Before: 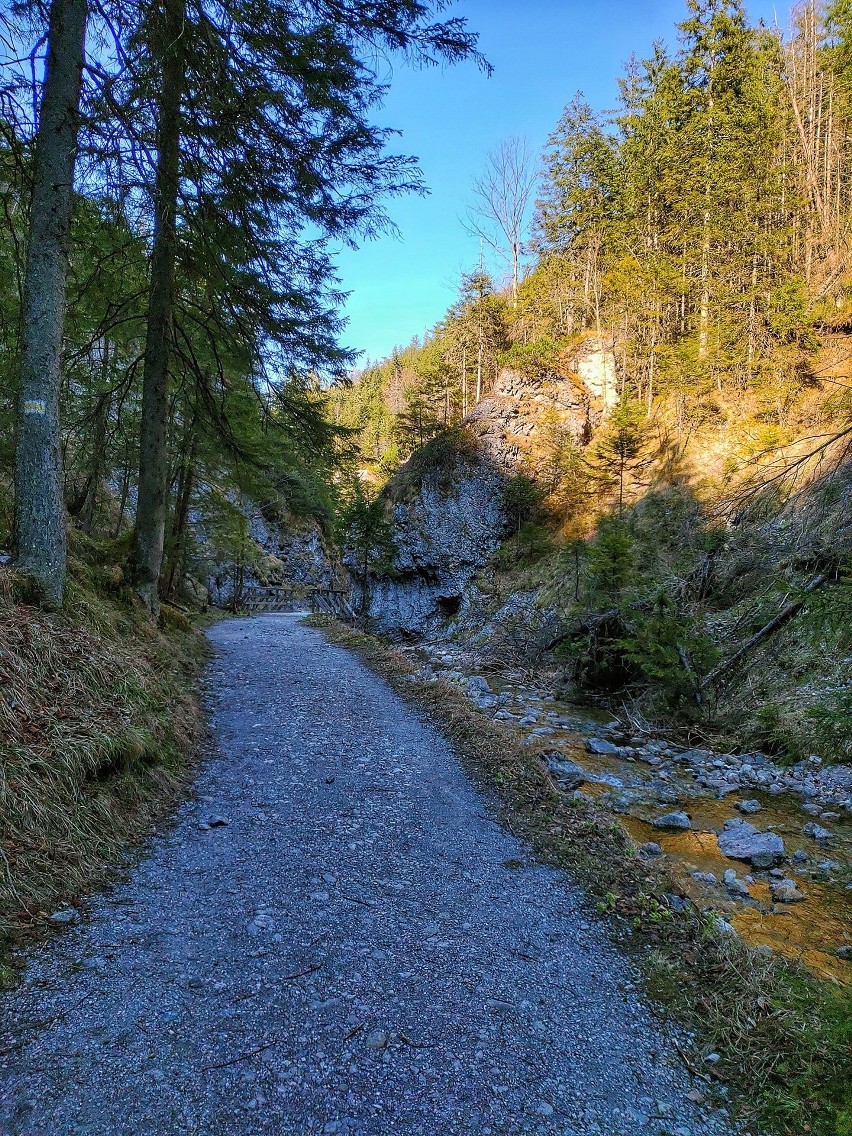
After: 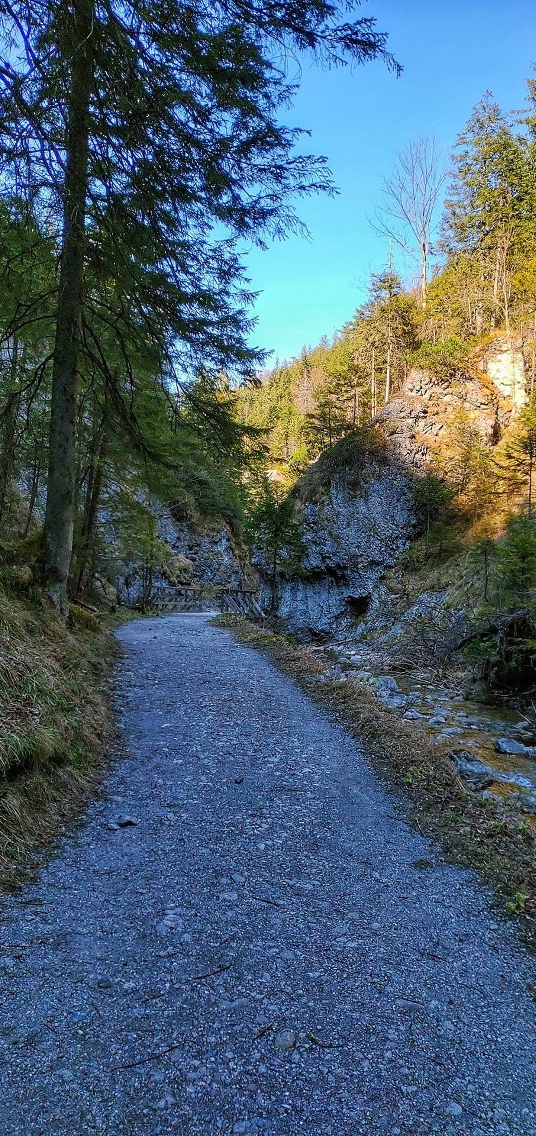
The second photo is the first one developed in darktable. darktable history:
crop: left 10.731%, right 26.301%
